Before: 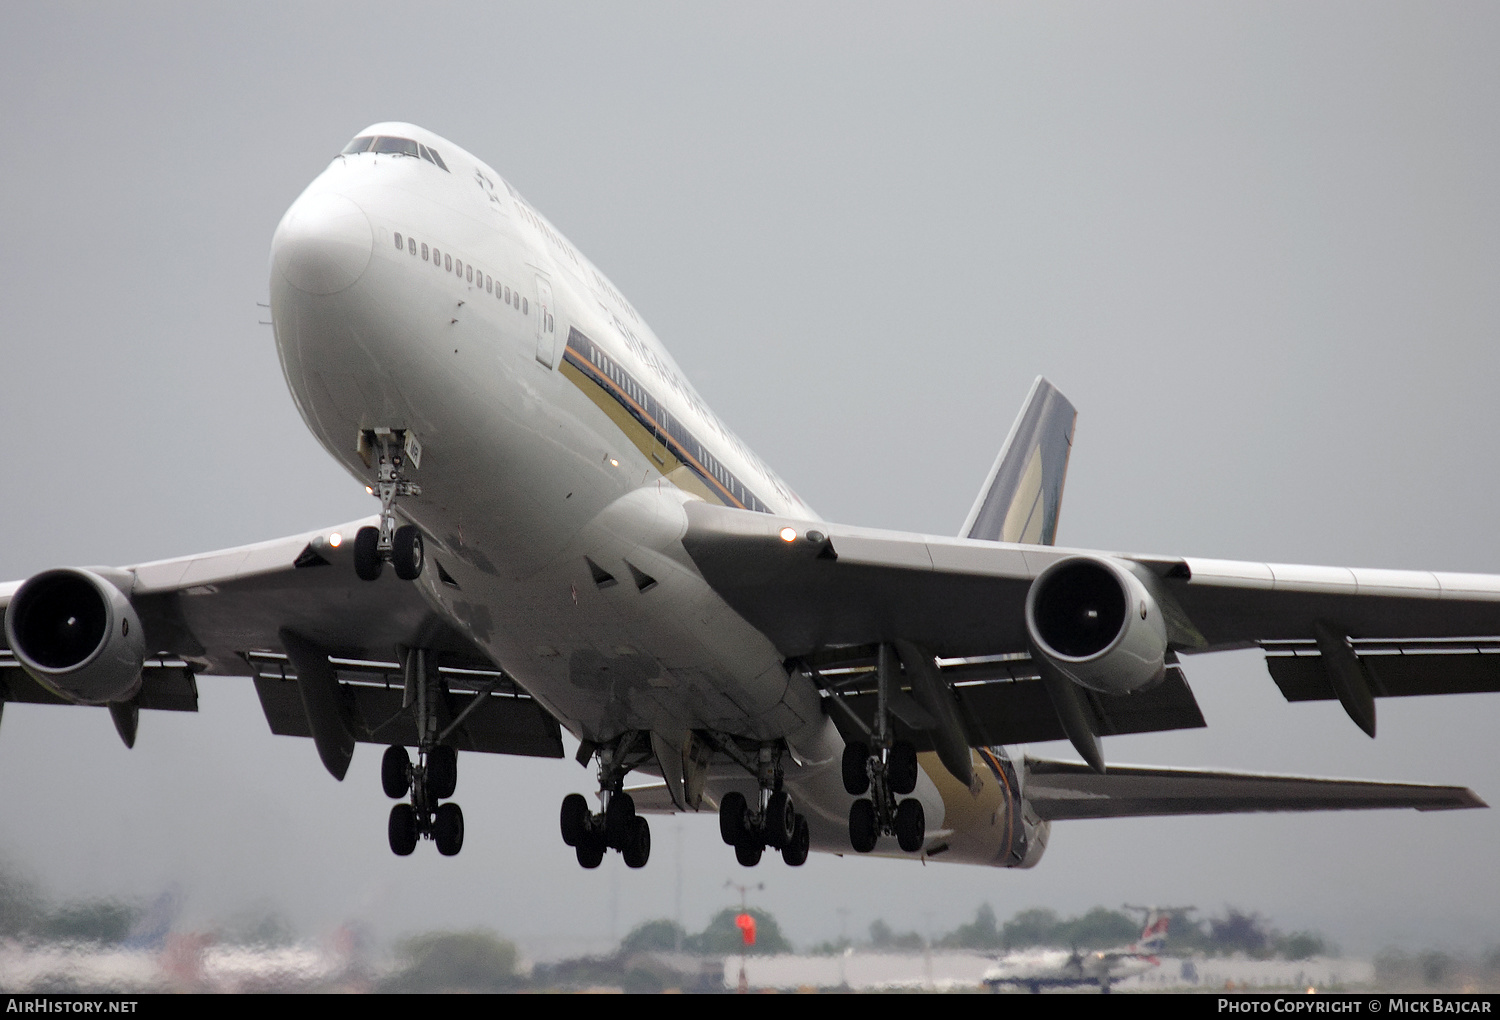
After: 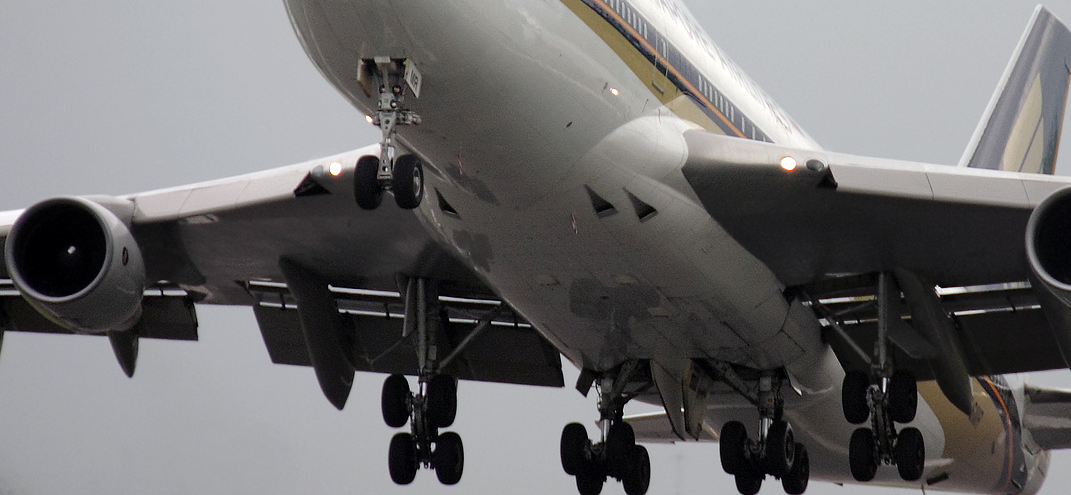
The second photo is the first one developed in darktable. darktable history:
levels: levels [0, 0.492, 0.984]
crop: top 36.398%, right 28.211%, bottom 14.787%
